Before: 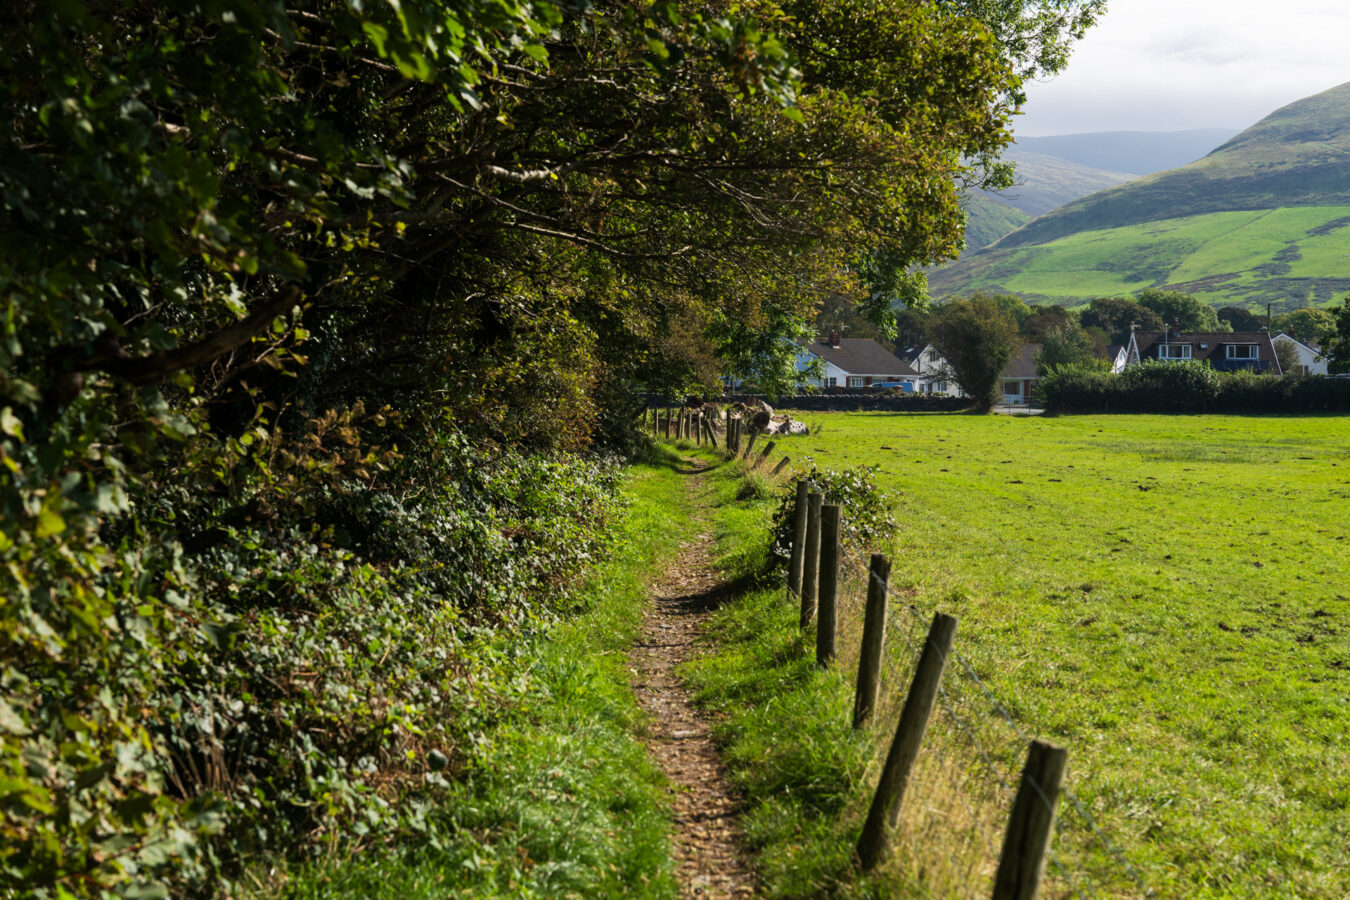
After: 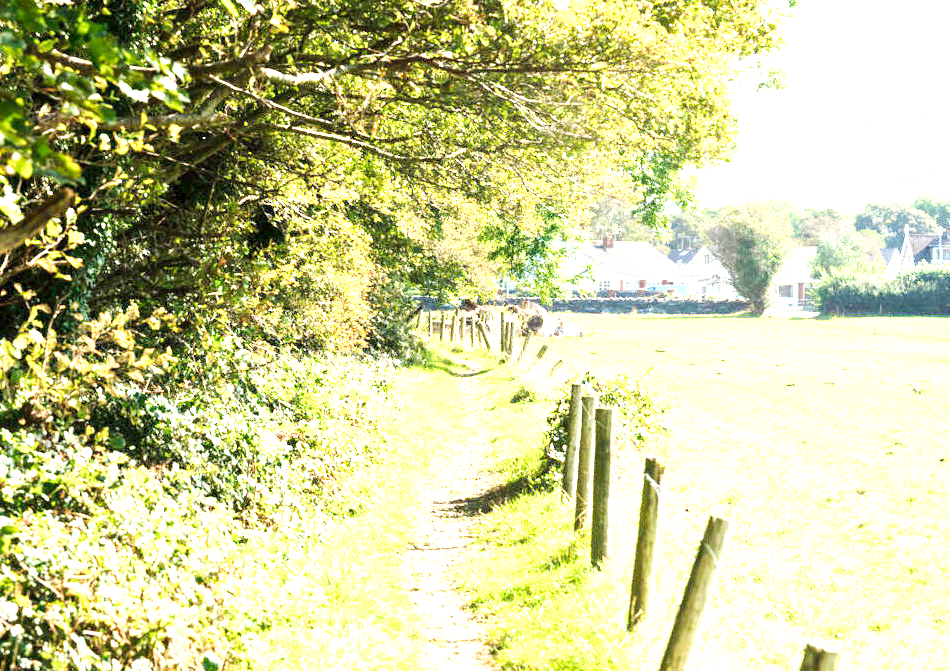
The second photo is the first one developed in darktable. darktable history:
crop and rotate: left 16.772%, top 10.825%, right 12.838%, bottom 14.528%
base curve: curves: ch0 [(0, 0) (0.032, 0.025) (0.121, 0.166) (0.206, 0.329) (0.605, 0.79) (1, 1)], preserve colors none
exposure: exposure 2.987 EV, compensate exposure bias true, compensate highlight preservation false
